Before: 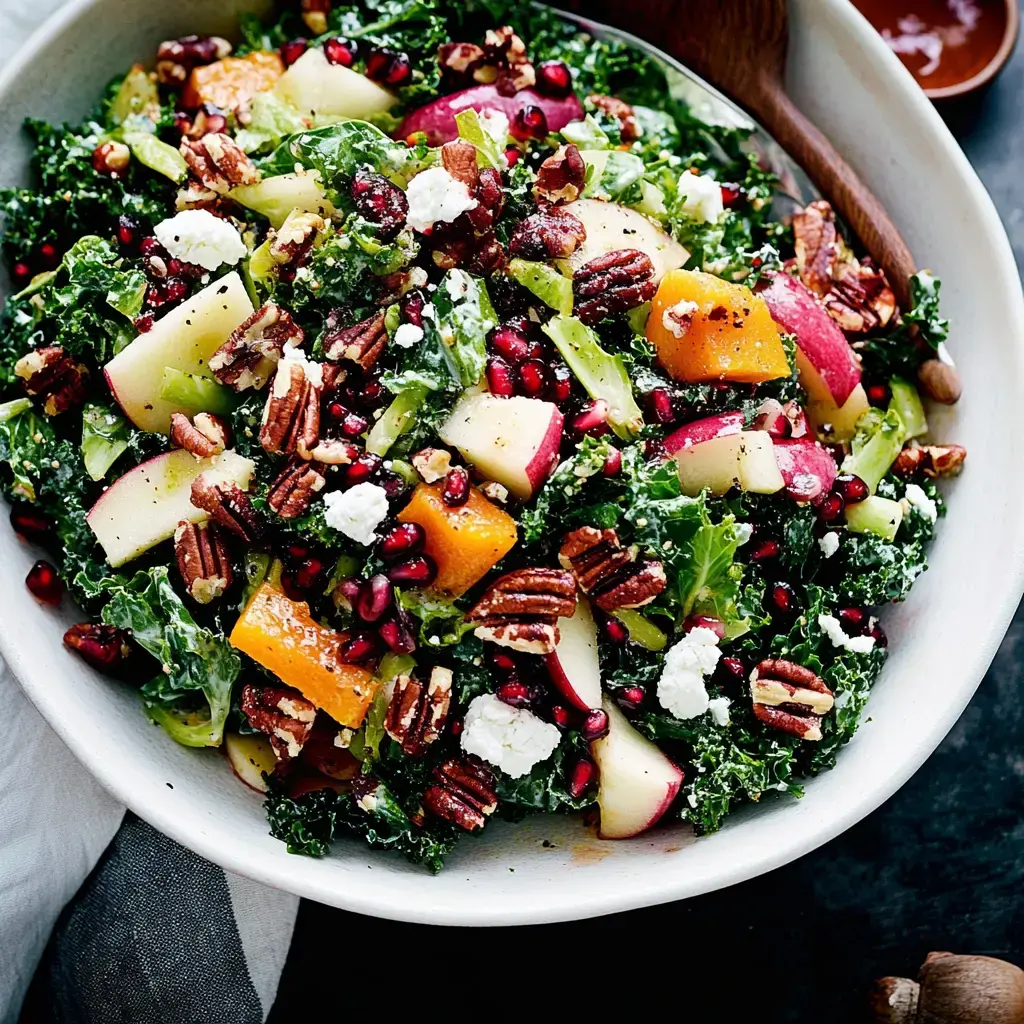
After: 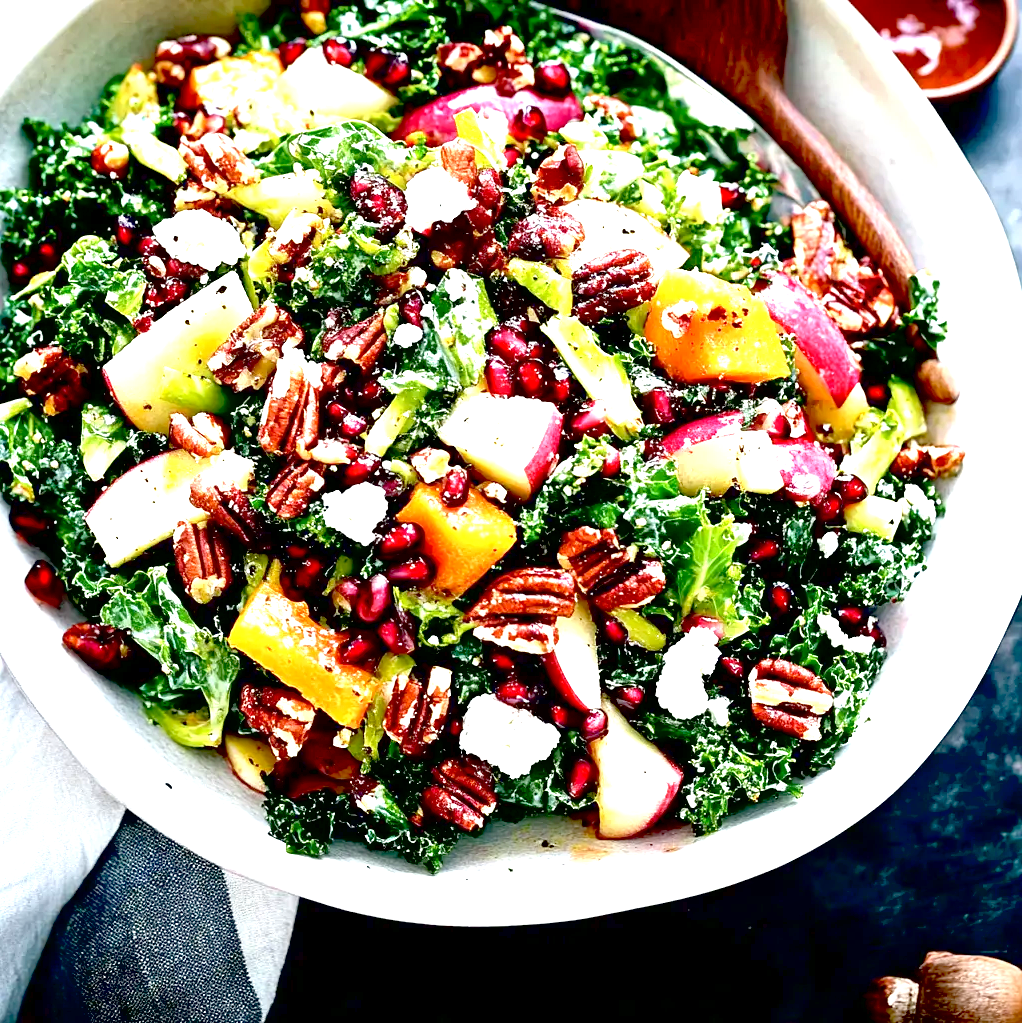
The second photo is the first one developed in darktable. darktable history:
crop and rotate: left 0.167%, bottom 0.008%
exposure: black level correction 0.008, exposure 1.426 EV, compensate highlight preservation false
tone equalizer: -8 EV 0.964 EV, -7 EV 0.983 EV, -6 EV 0.971 EV, -5 EV 0.973 EV, -4 EV 1.04 EV, -3 EV 0.761 EV, -2 EV 0.483 EV, -1 EV 0.275 EV
contrast brightness saturation: saturation -0.046
